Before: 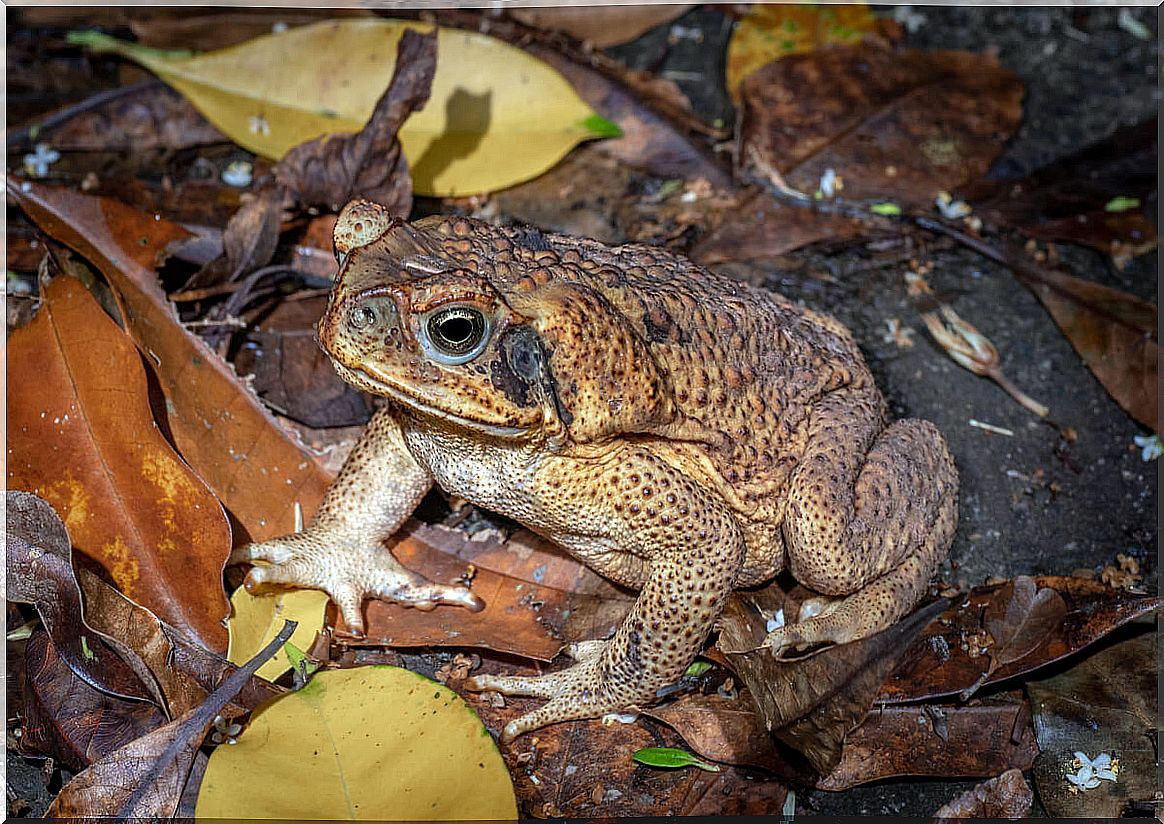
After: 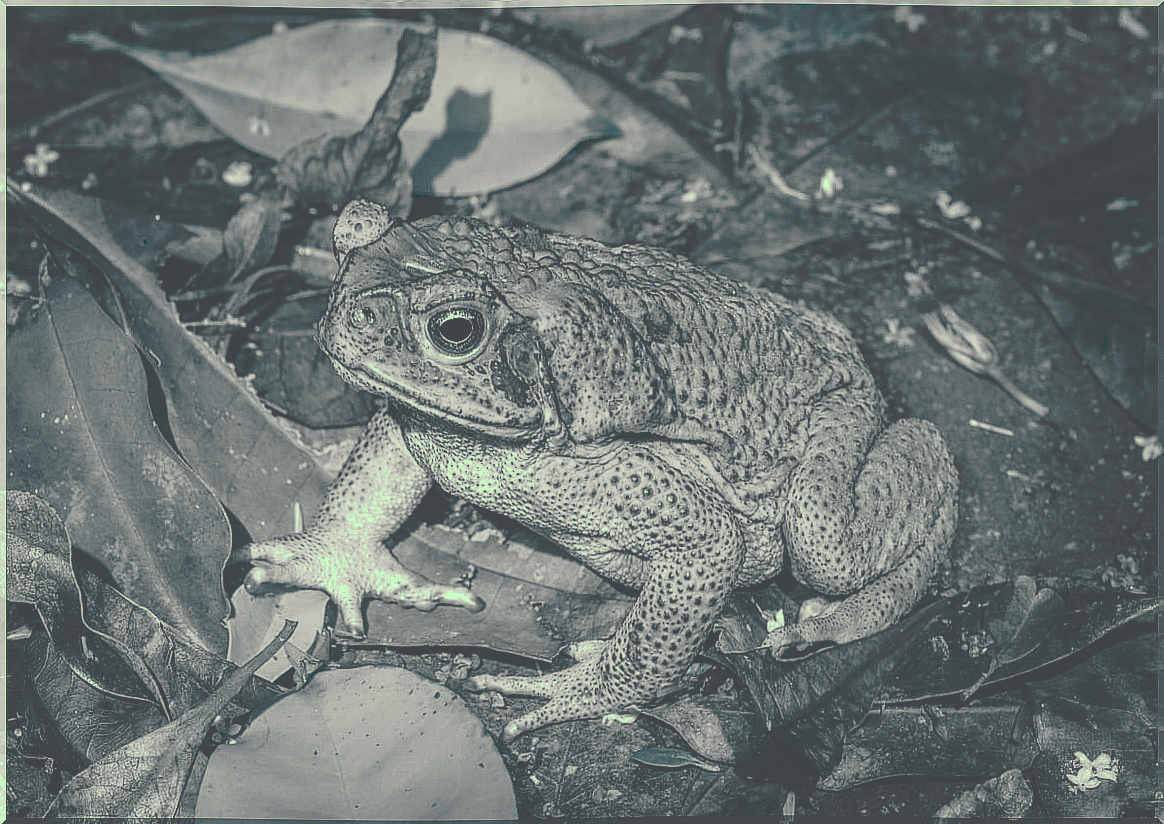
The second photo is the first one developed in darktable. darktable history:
tone curve: curves: ch0 [(0, 0) (0.003, 0.278) (0.011, 0.282) (0.025, 0.282) (0.044, 0.29) (0.069, 0.295) (0.1, 0.306) (0.136, 0.316) (0.177, 0.33) (0.224, 0.358) (0.277, 0.403) (0.335, 0.451) (0.399, 0.505) (0.468, 0.558) (0.543, 0.611) (0.623, 0.679) (0.709, 0.751) (0.801, 0.815) (0.898, 0.863) (1, 1)], preserve colors none
color look up table: target L [85.83, 85.99, 78.99, 79.54, 68.13, 73.97, 55.56, 39.09, 41.95, 28.24, 12.54, 203.09, 73.53, 67.75, 62.7, 57.38, 46.33, 34.48, 30.93, 33.32, 5.978, 2.47, 90.88, 80.3, 85.33, 91.04, 72.25, 98.14, 79.54, 94.24, 59.63, 72.99, 87.05, 64.67, 71.2, 49.42, 62.39, 25.96, 21.73, 29.72, 97.99, 99.15, 84.45, 97.87, 78.48, 77.54, 62.3, 67.77, 47.22], target a [-5.321, -4.617, -4.177, -4.572, -2.991, -3.65, -2.568, -3.292, -3.166, -5.597, -24.02, 0, -4.224, -2.992, -4.169, -3.542, -3.5, -4.026, -5.29, -5.776, -17.21, -5.854, -11.76, -4.375, -4.244, -11.05, -4.59, -21.56, -4.572, -18.82, -3.538, -4.778, -7.106, -3.79, -2.68, -3.799, -3.537, -6.579, -9.192, -4.898, -20.91, -12.78, -4.913, -21.79, -3.224, -4.003, -3.918, -2.854, -4.122], target b [12.3, 12.55, 9.914, 9.825, 5.234, 7.427, 1.518, -1.773, -2.374, -2.637, -10.23, -0.002, 7.298, 5.229, 4.884, 2.507, -0.468, -2.031, -2.354, -1.889, -10.36, -9.772, 17.75, 9.73, 11.51, 18, 7.058, 28.58, 9.825, 23.35, 2.95, 7.592, 13.32, 5.345, 5.989, 1.326, 4.505, -2.736, -4.05, -2.905, 28.94, 30.31, 11.4, 28.74, 9.188, 9.861, 4.376, 4.7, 0.262], num patches 49
